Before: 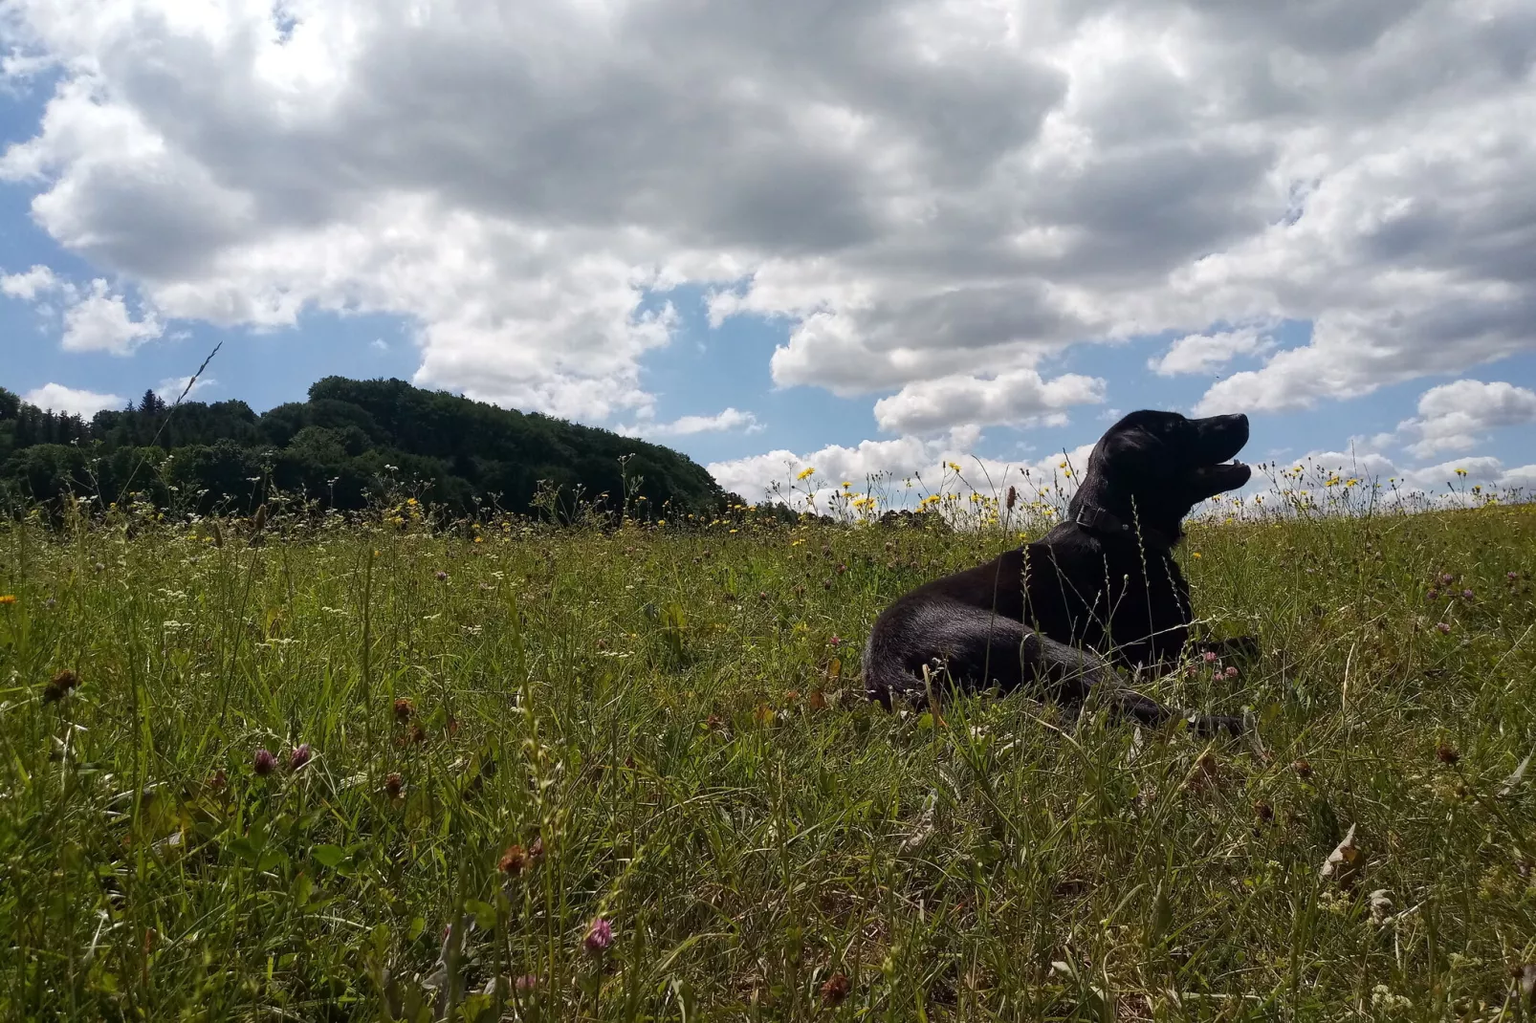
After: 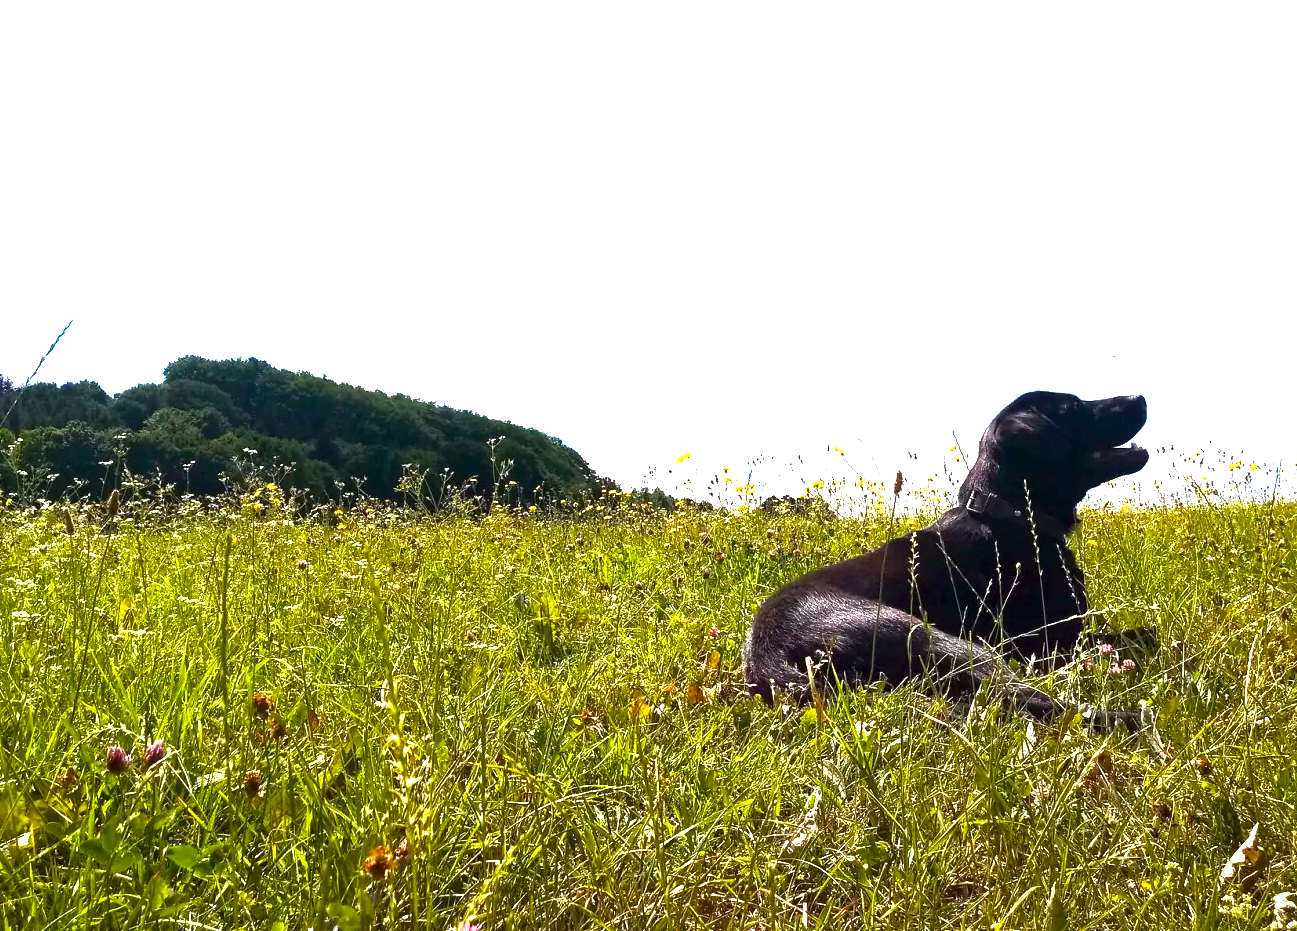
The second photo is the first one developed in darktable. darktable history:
color balance rgb: perceptual saturation grading › global saturation 20%, perceptual saturation grading › highlights -50.014%, perceptual saturation grading › shadows 30.347%, perceptual brilliance grading › global brilliance 34.812%, perceptual brilliance grading › highlights 50.527%, perceptual brilliance grading › mid-tones 59.871%, perceptual brilliance grading › shadows 34.998%
crop: left 9.908%, top 3.591%, right 9.297%, bottom 9.32%
